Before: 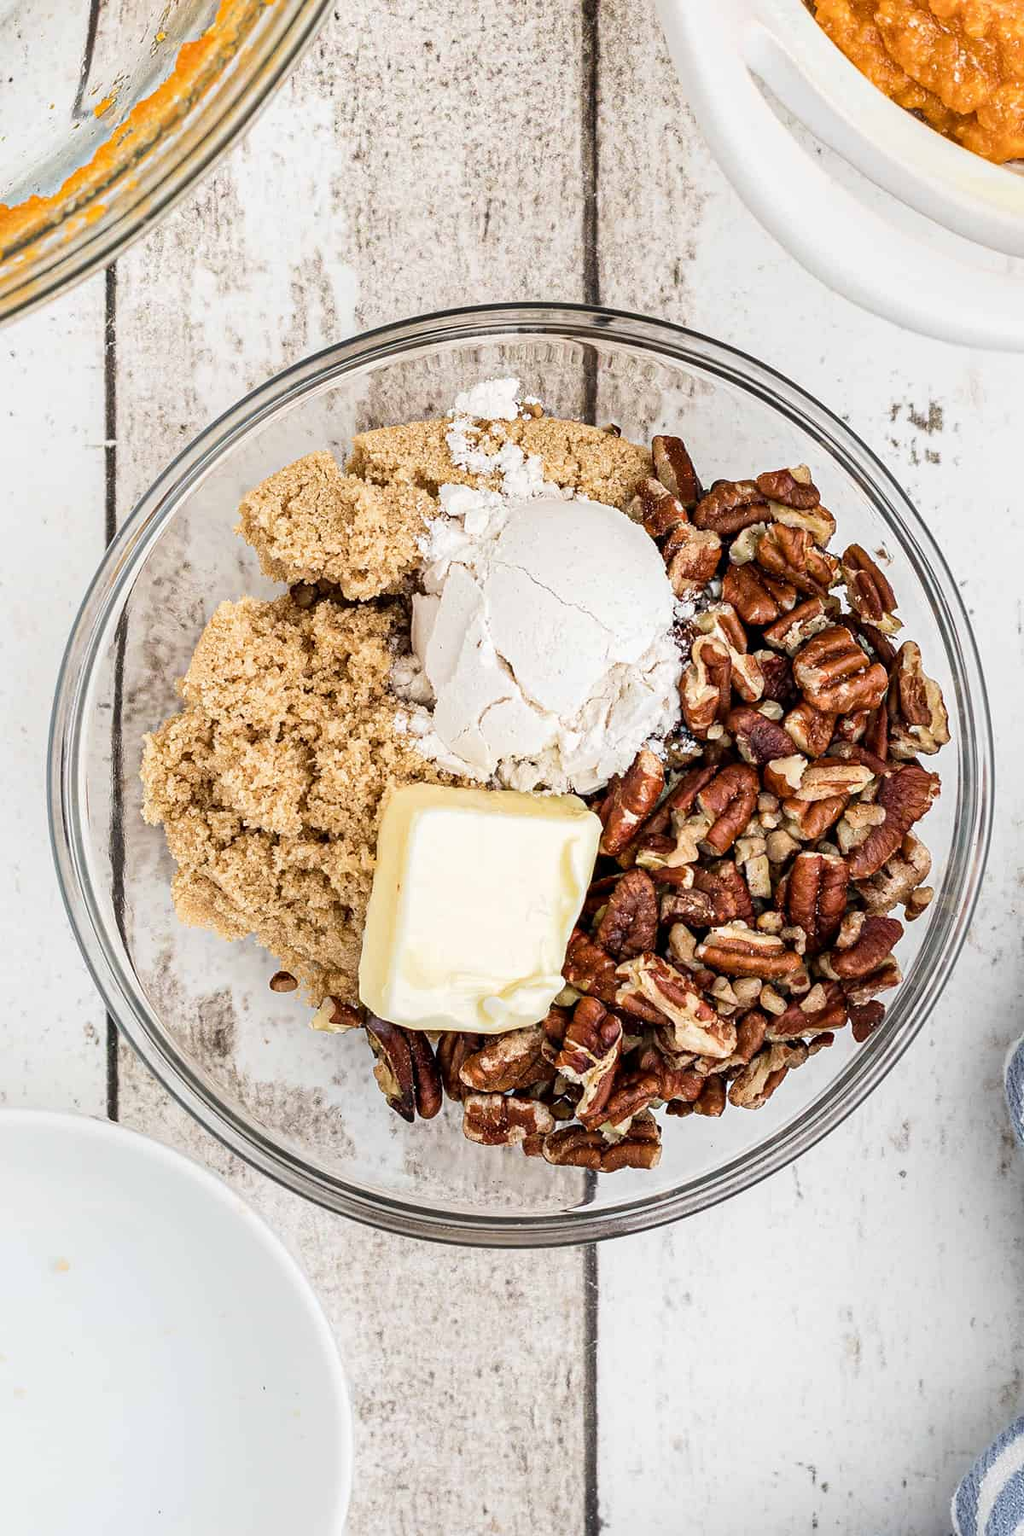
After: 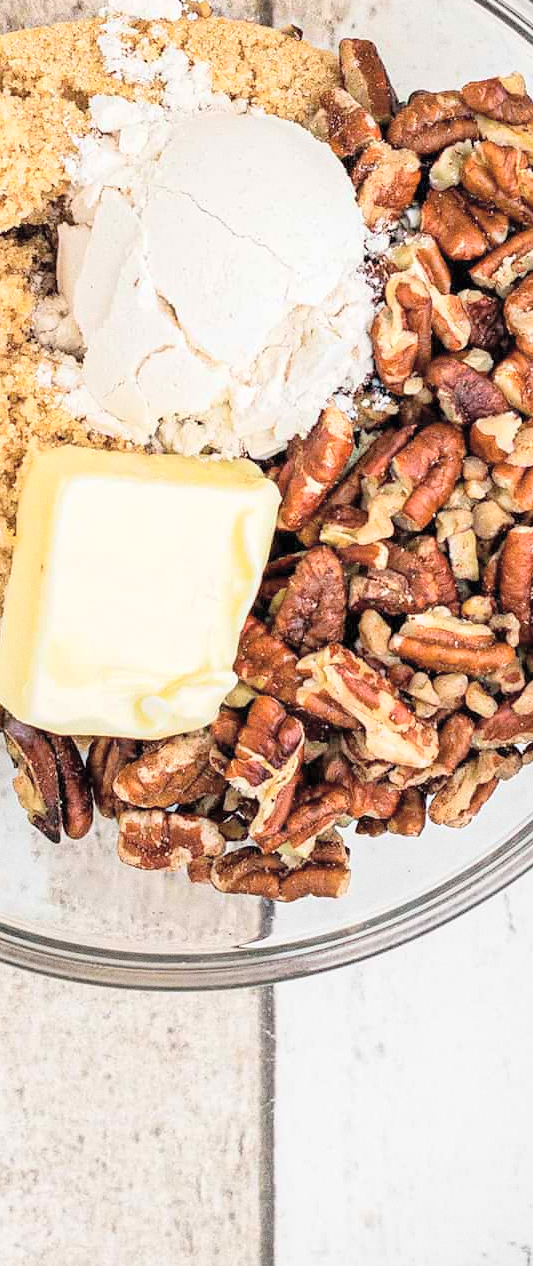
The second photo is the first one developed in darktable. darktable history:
global tonemap: drago (0.7, 100)
exposure: exposure 0.564 EV, compensate highlight preservation false
grain: on, module defaults
crop: left 35.432%, top 26.233%, right 20.145%, bottom 3.432%
